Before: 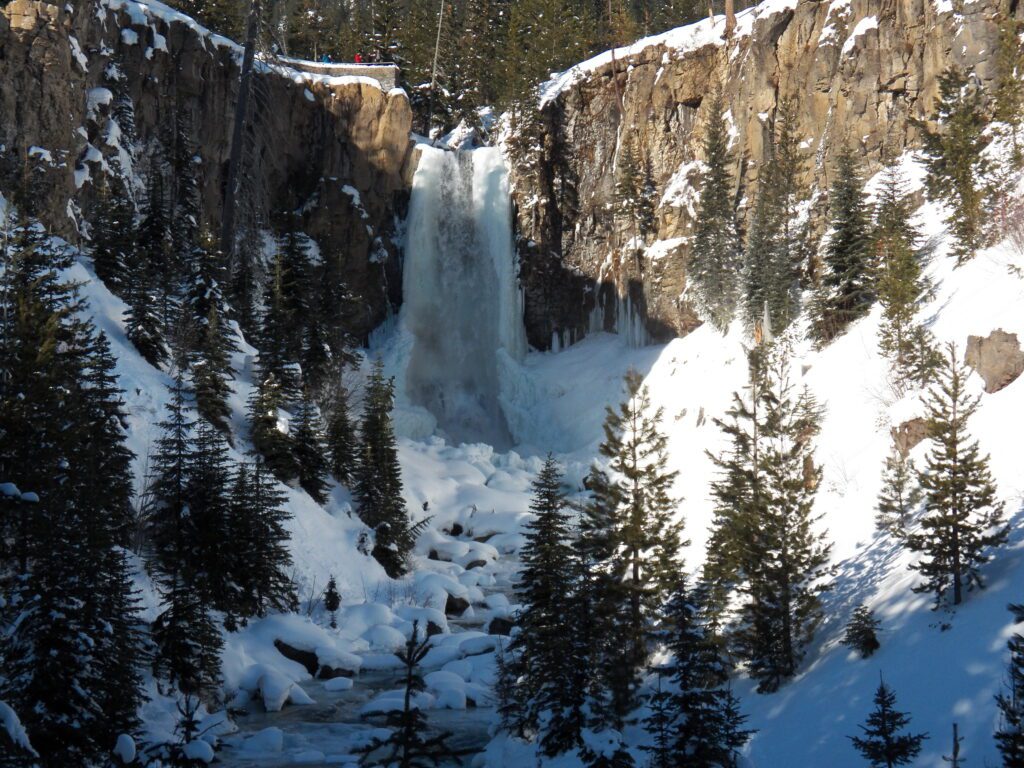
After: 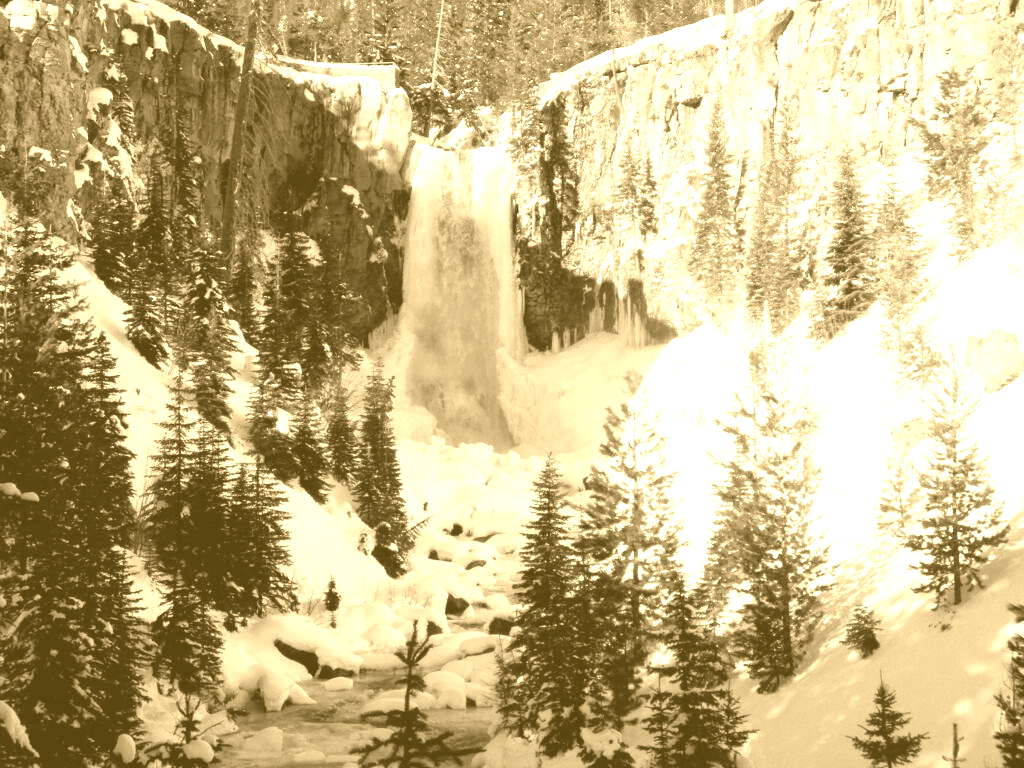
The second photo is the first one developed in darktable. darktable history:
tone equalizer: on, module defaults
filmic rgb: black relative exposure -7.65 EV, white relative exposure 4.56 EV, hardness 3.61
colorize: hue 36°, source mix 100%
color zones: curves: ch0 [(0.018, 0.548) (0.197, 0.654) (0.425, 0.447) (0.605, 0.658) (0.732, 0.579)]; ch1 [(0.105, 0.531) (0.224, 0.531) (0.386, 0.39) (0.618, 0.456) (0.732, 0.456) (0.956, 0.421)]; ch2 [(0.039, 0.583) (0.215, 0.465) (0.399, 0.544) (0.465, 0.548) (0.614, 0.447) (0.724, 0.43) (0.882, 0.623) (0.956, 0.632)]
exposure: black level correction 0, exposure 0.95 EV, compensate exposure bias true, compensate highlight preservation false
